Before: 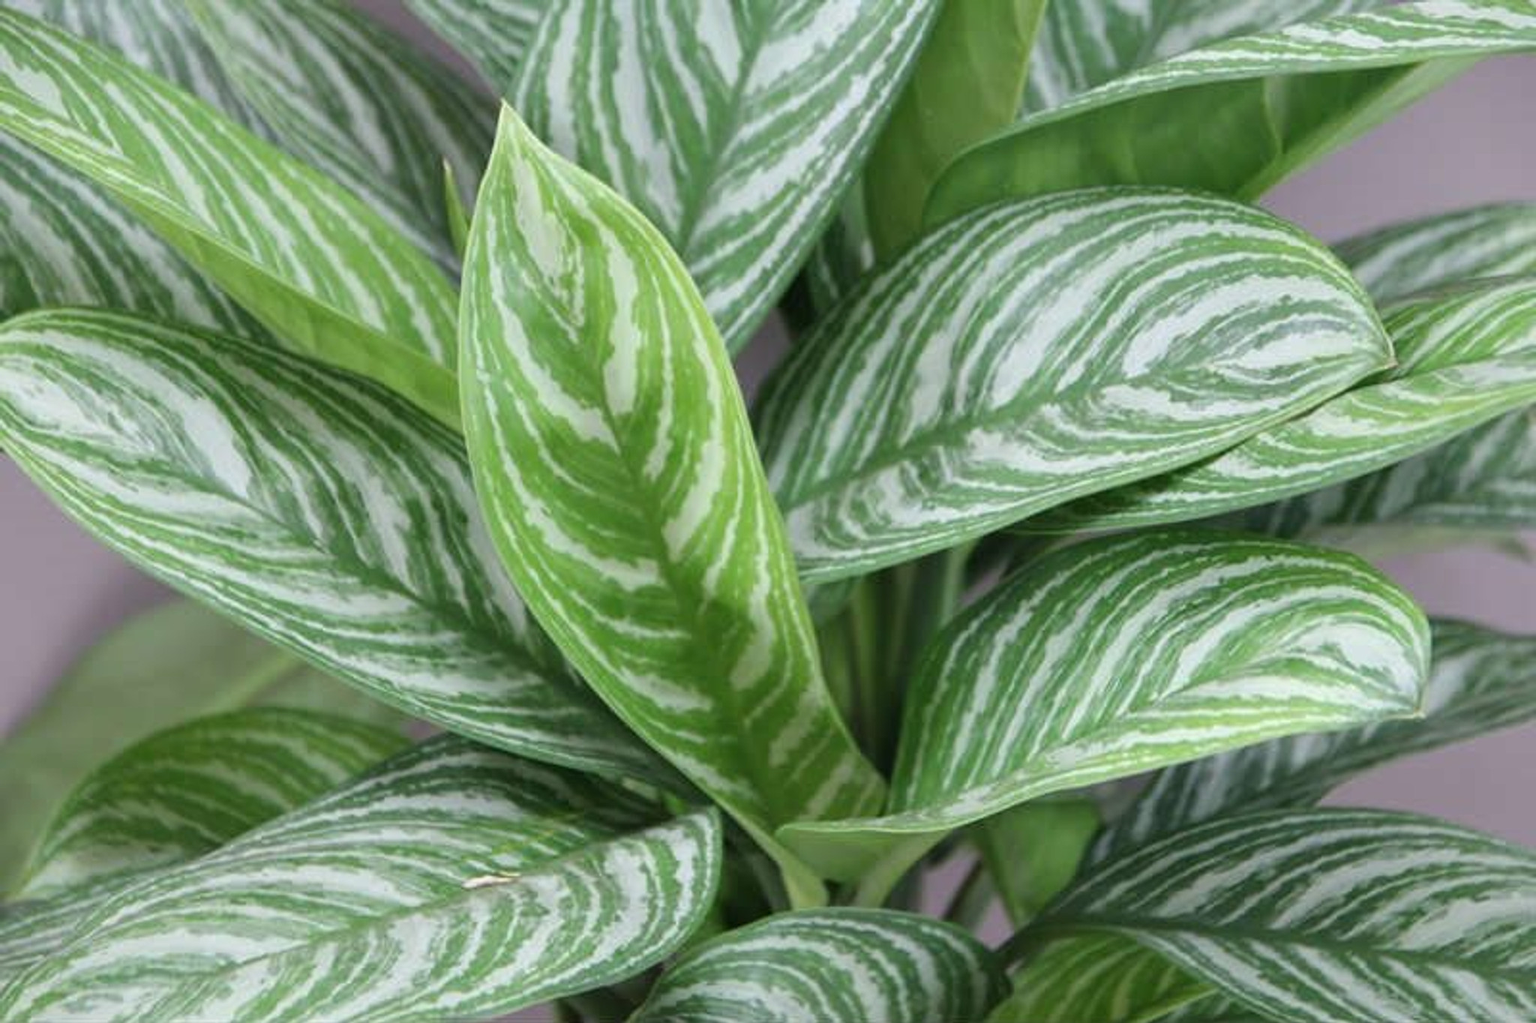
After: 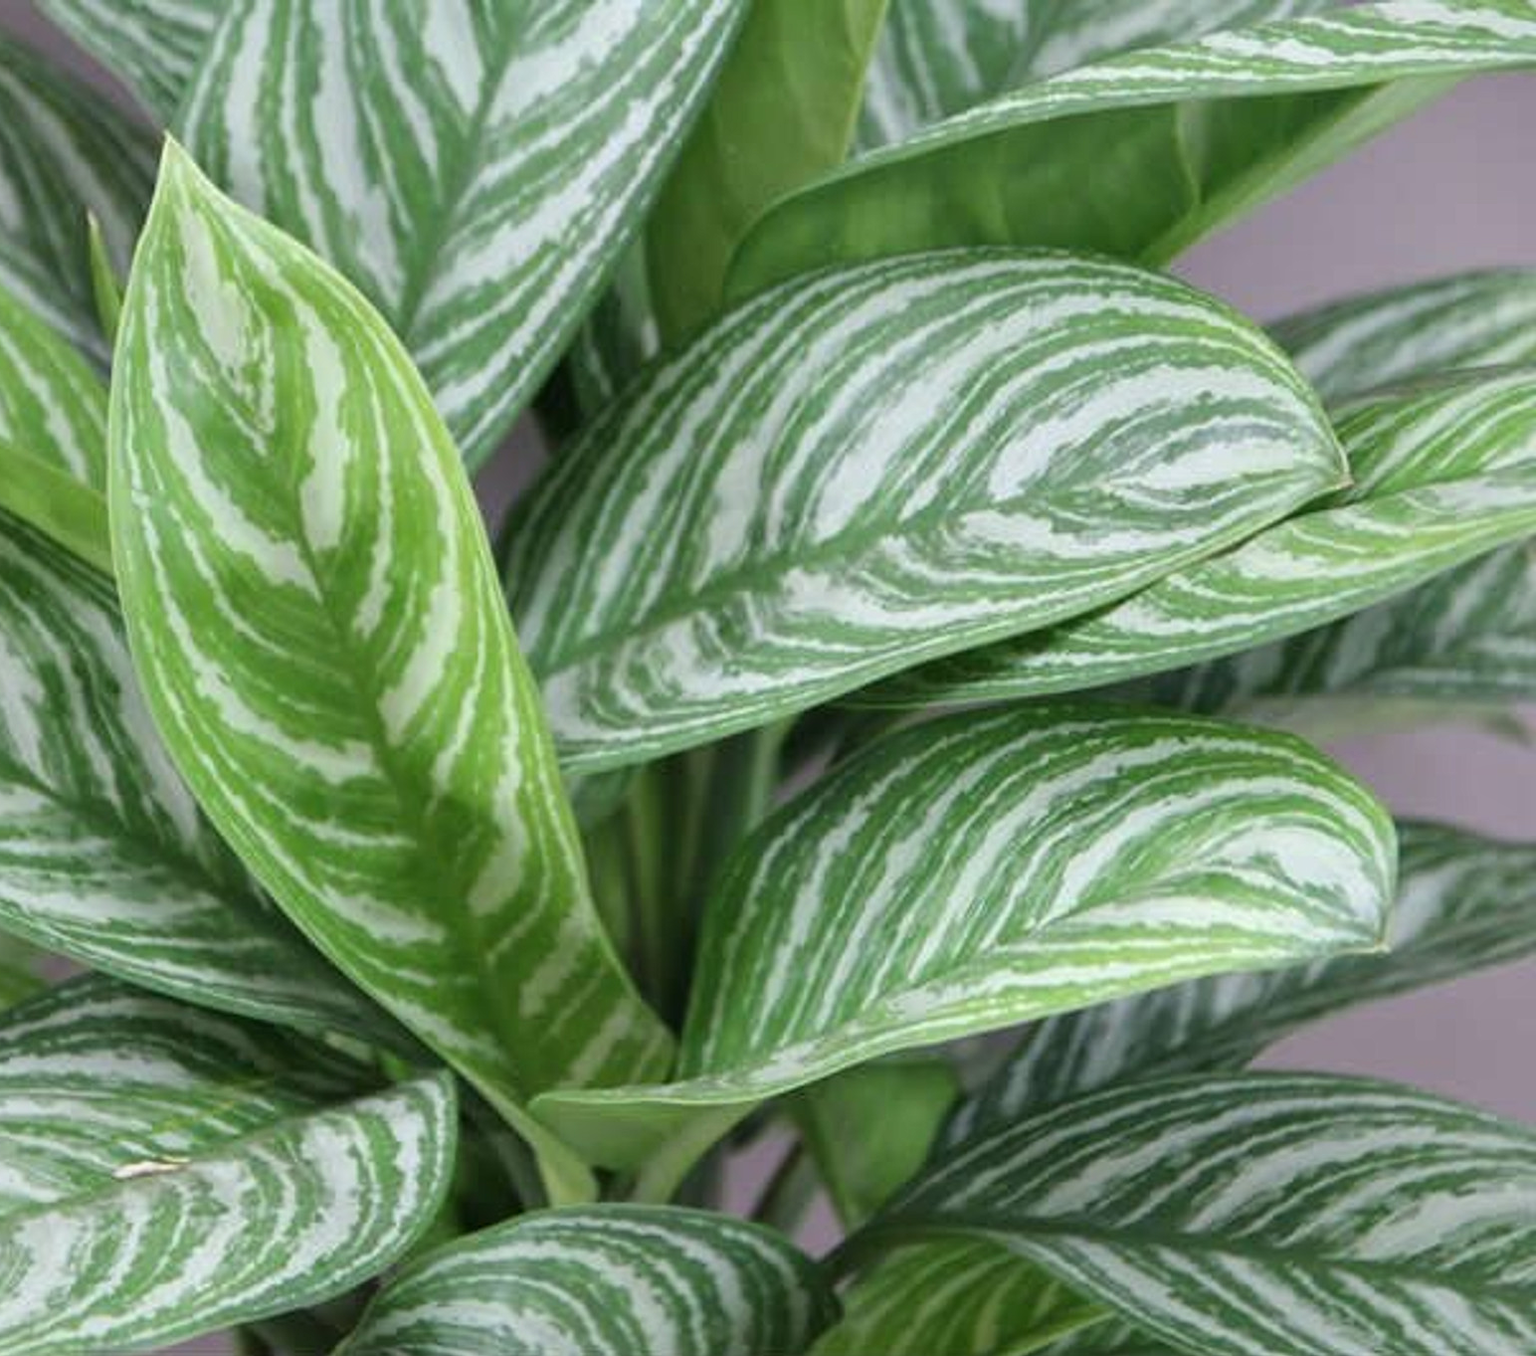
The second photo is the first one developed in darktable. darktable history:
local contrast: mode bilateral grid, contrast 10, coarseness 25, detail 115%, midtone range 0.2
crop and rotate: left 24.6%
